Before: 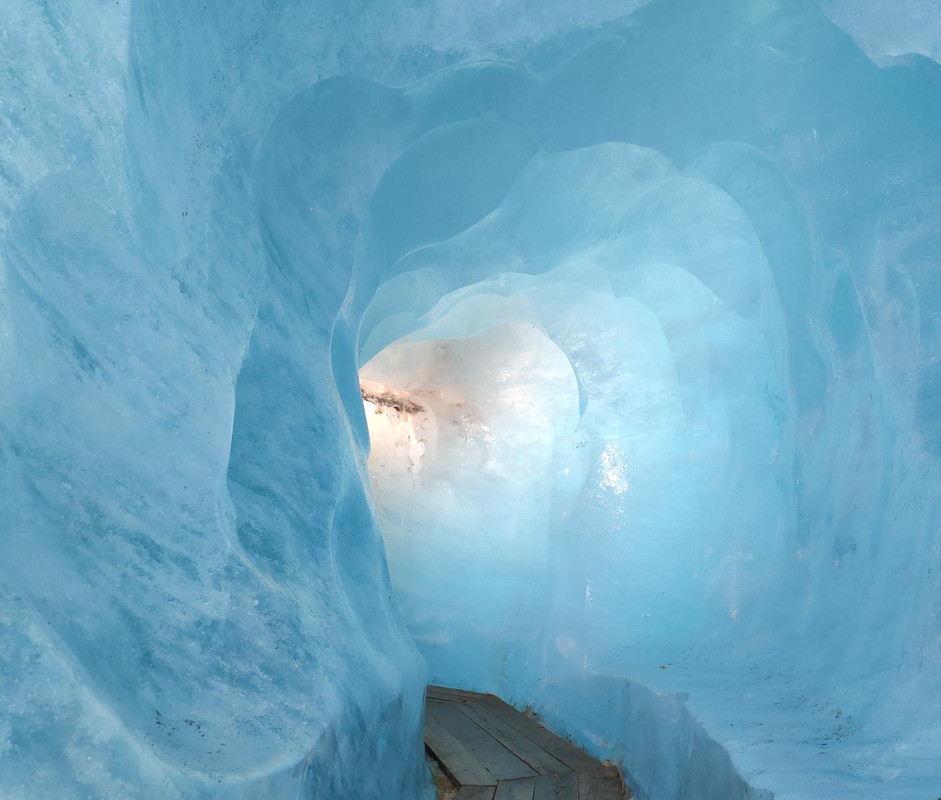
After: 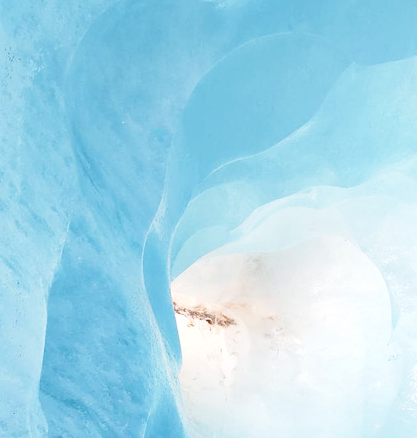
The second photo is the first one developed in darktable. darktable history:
crop: left 20.027%, top 10.907%, right 35.597%, bottom 34.263%
base curve: curves: ch0 [(0, 0) (0.028, 0.03) (0.121, 0.232) (0.46, 0.748) (0.859, 0.968) (1, 1)], preserve colors none
